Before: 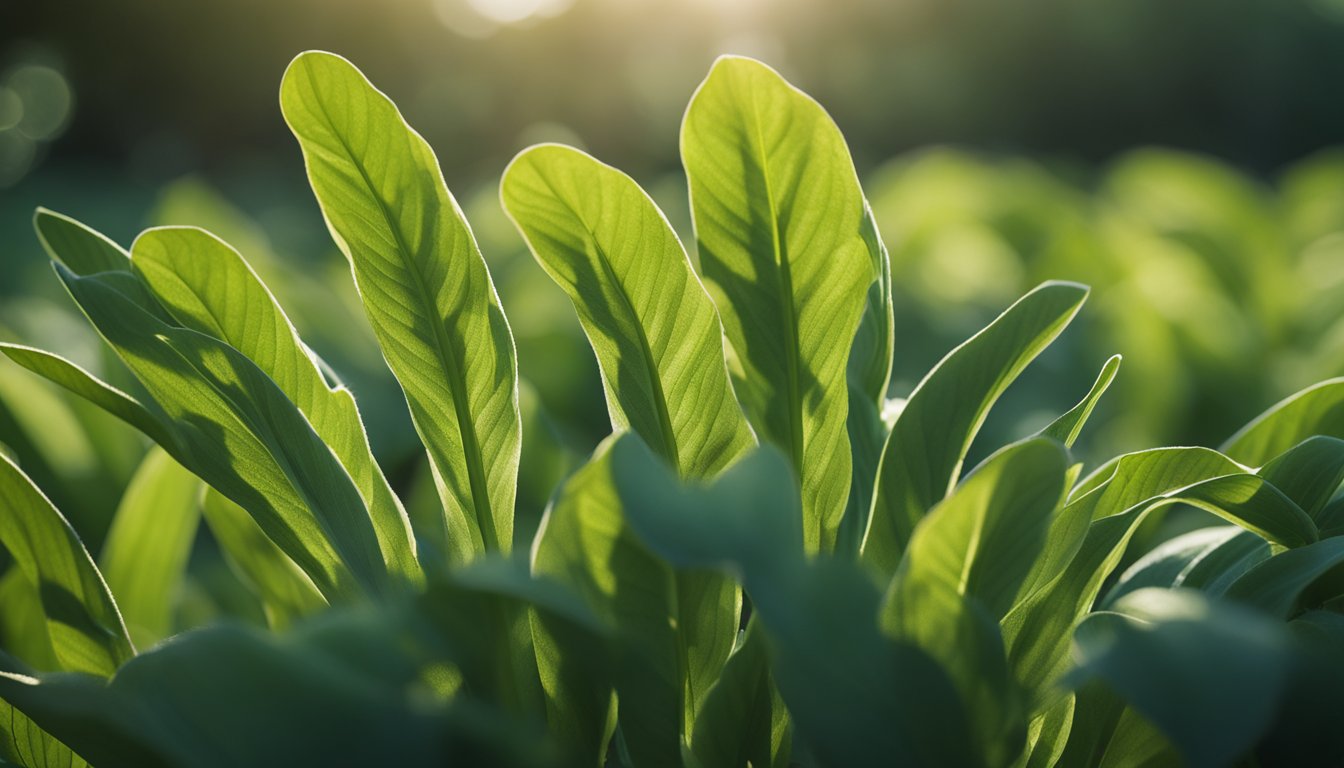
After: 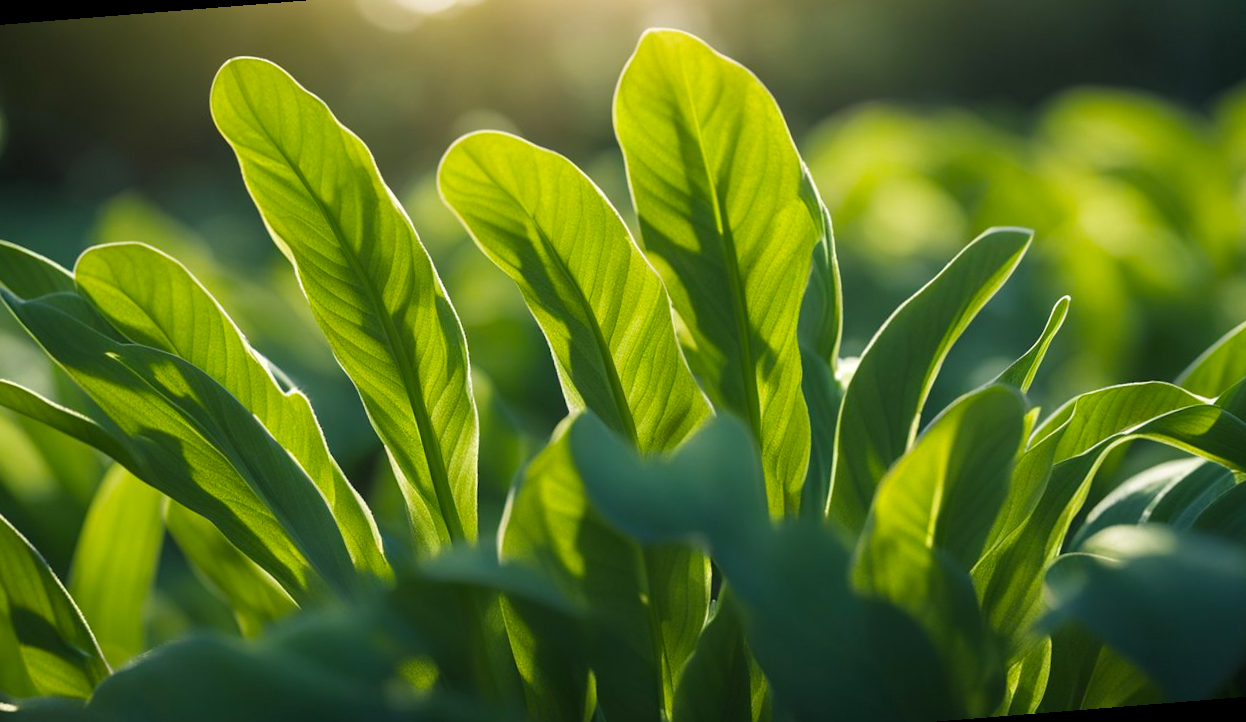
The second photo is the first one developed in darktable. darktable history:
rotate and perspective: rotation -4.57°, crop left 0.054, crop right 0.944, crop top 0.087, crop bottom 0.914
color balance: contrast 6.48%, output saturation 113.3%
levels: levels [0, 0.499, 1]
